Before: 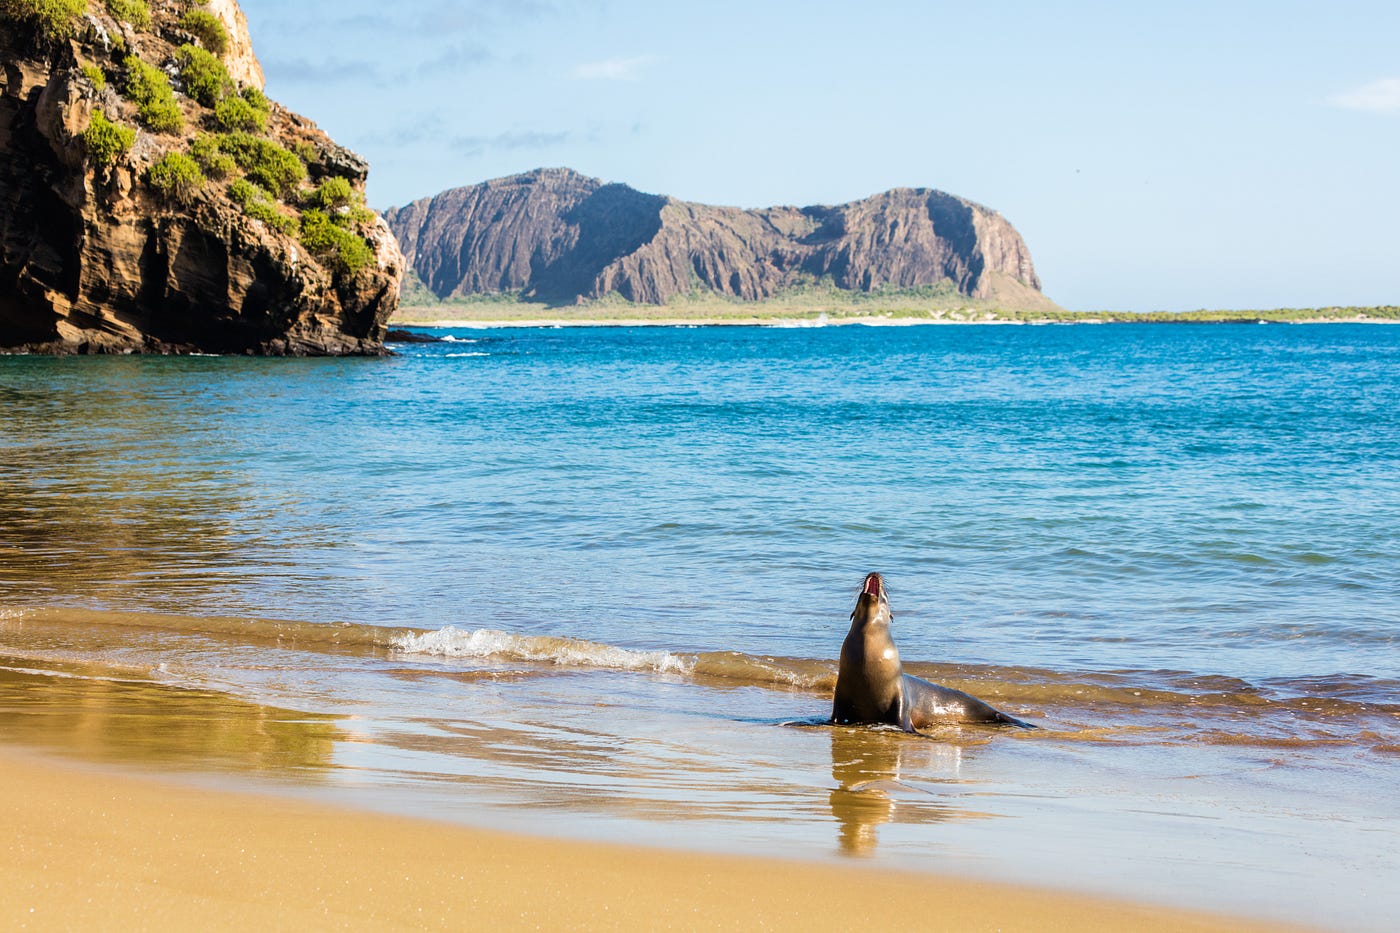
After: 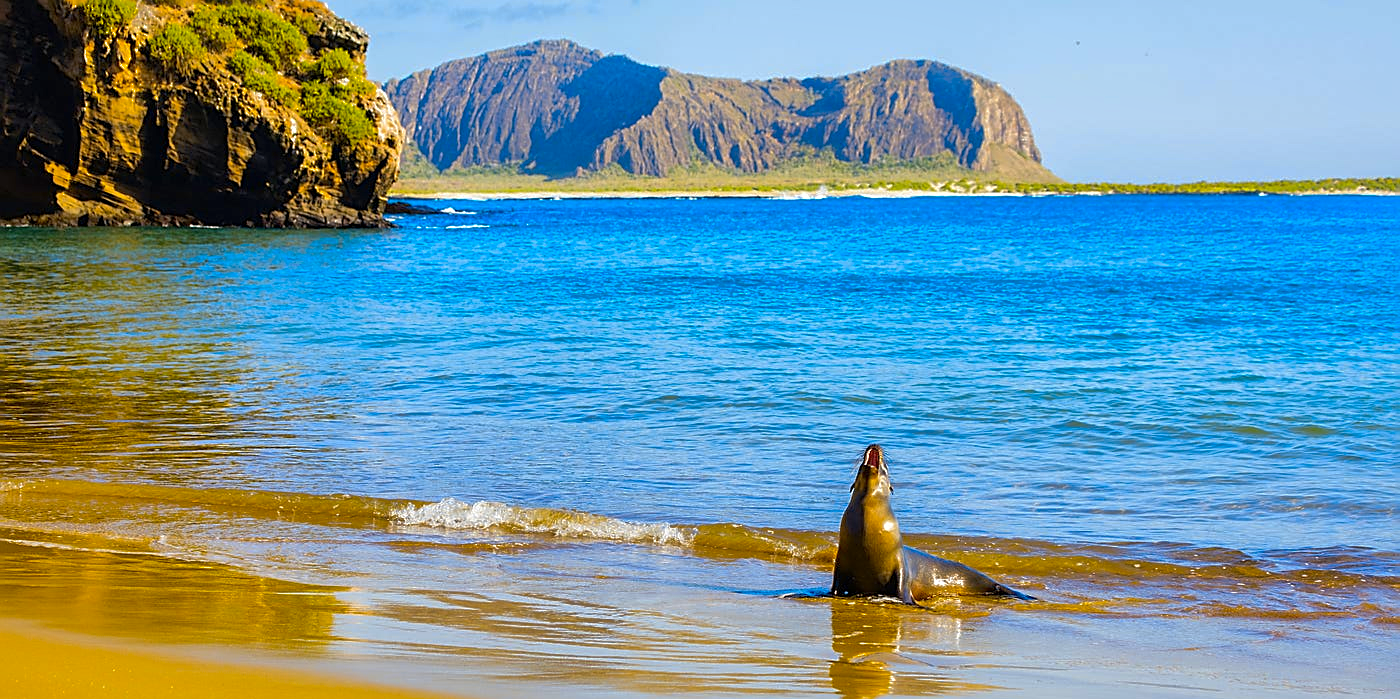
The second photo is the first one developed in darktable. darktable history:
sharpen: amount 0.6
crop: top 13.819%, bottom 11.169%
shadows and highlights: shadows 40, highlights -60
color contrast: green-magenta contrast 1.12, blue-yellow contrast 1.95, unbound 0
